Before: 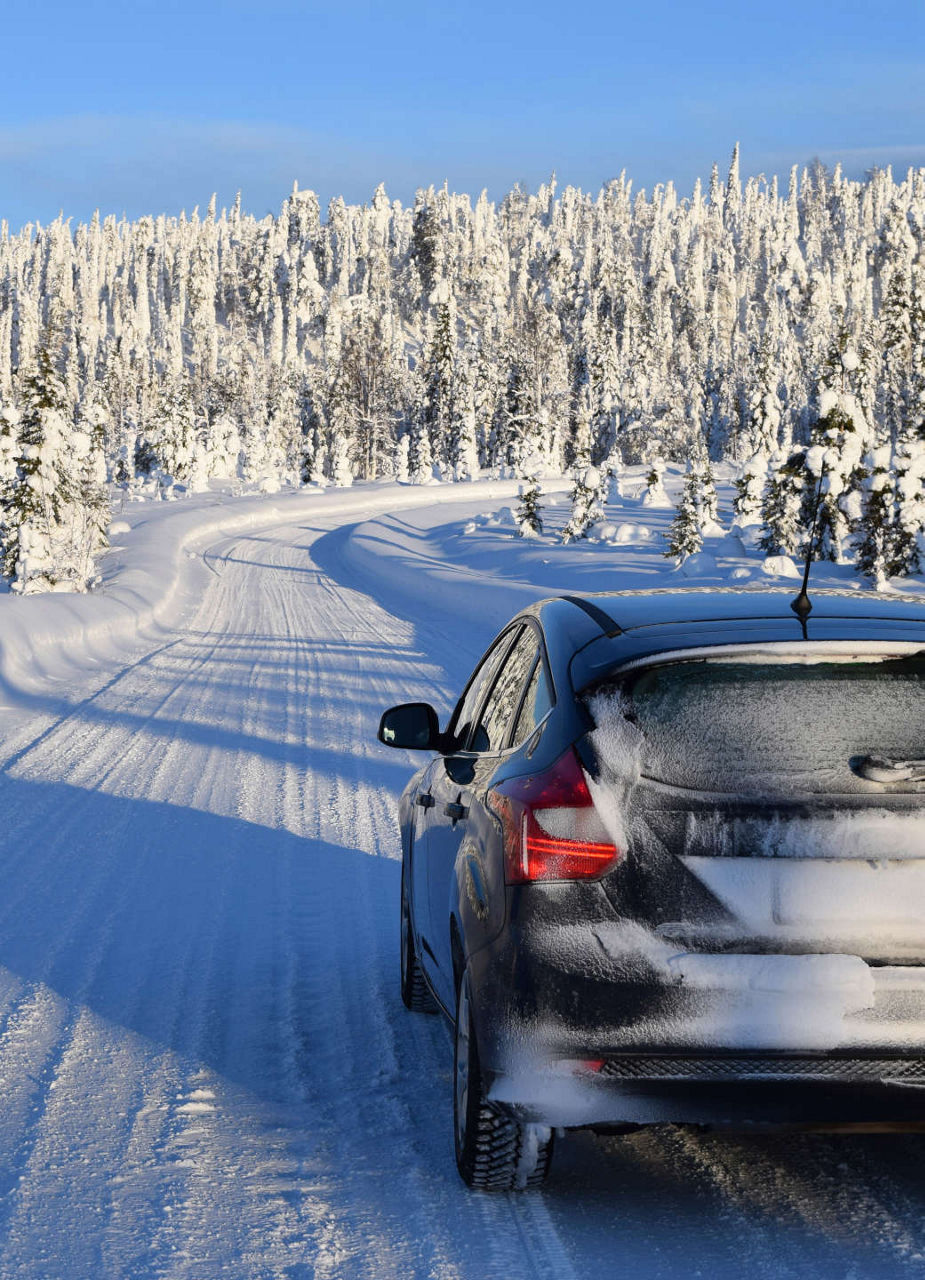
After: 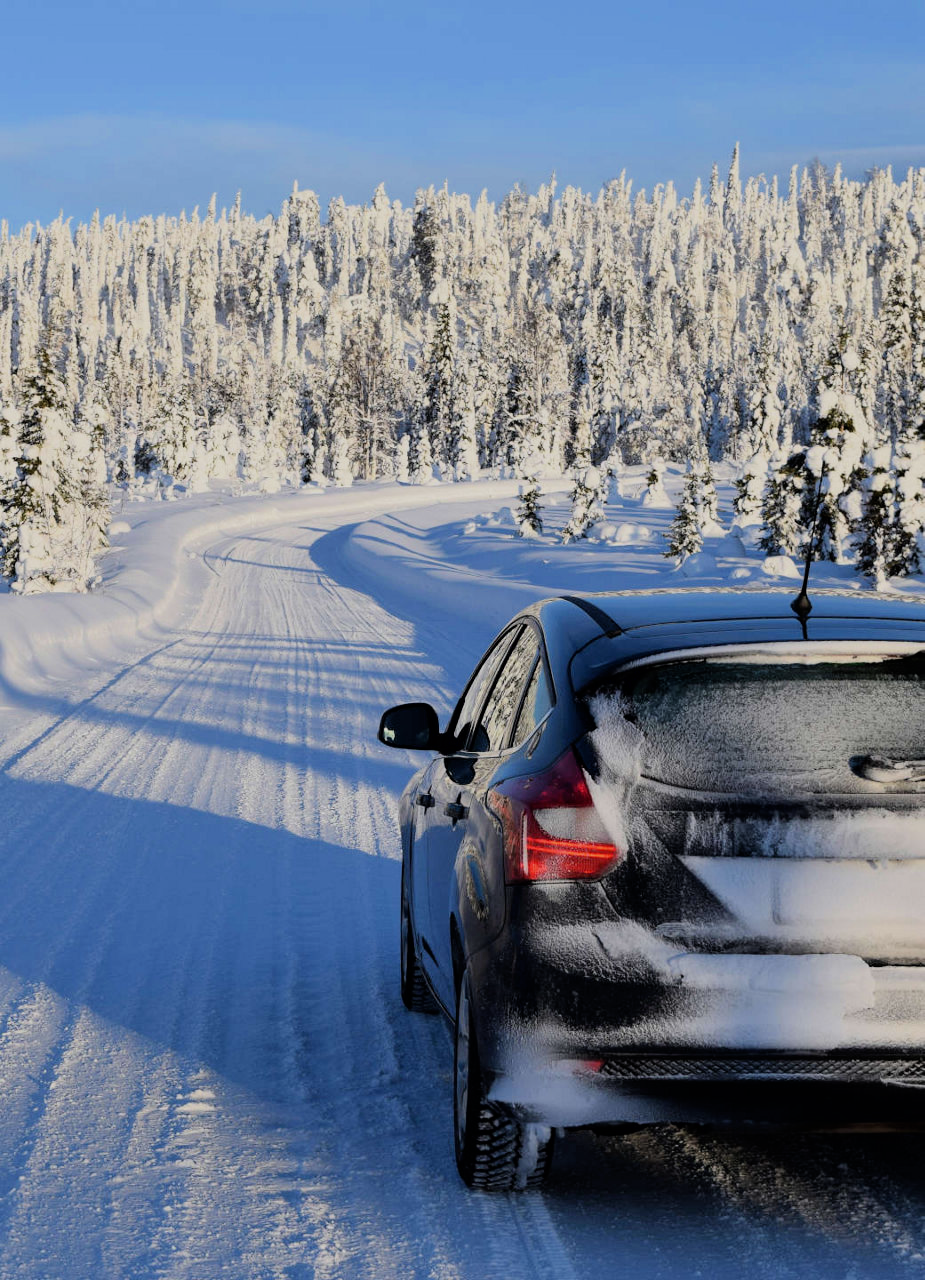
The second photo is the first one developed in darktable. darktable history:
filmic rgb: black relative exposure -7.65 EV, white relative exposure 4.56 EV, hardness 3.61, contrast 1.061, color science v6 (2022)
